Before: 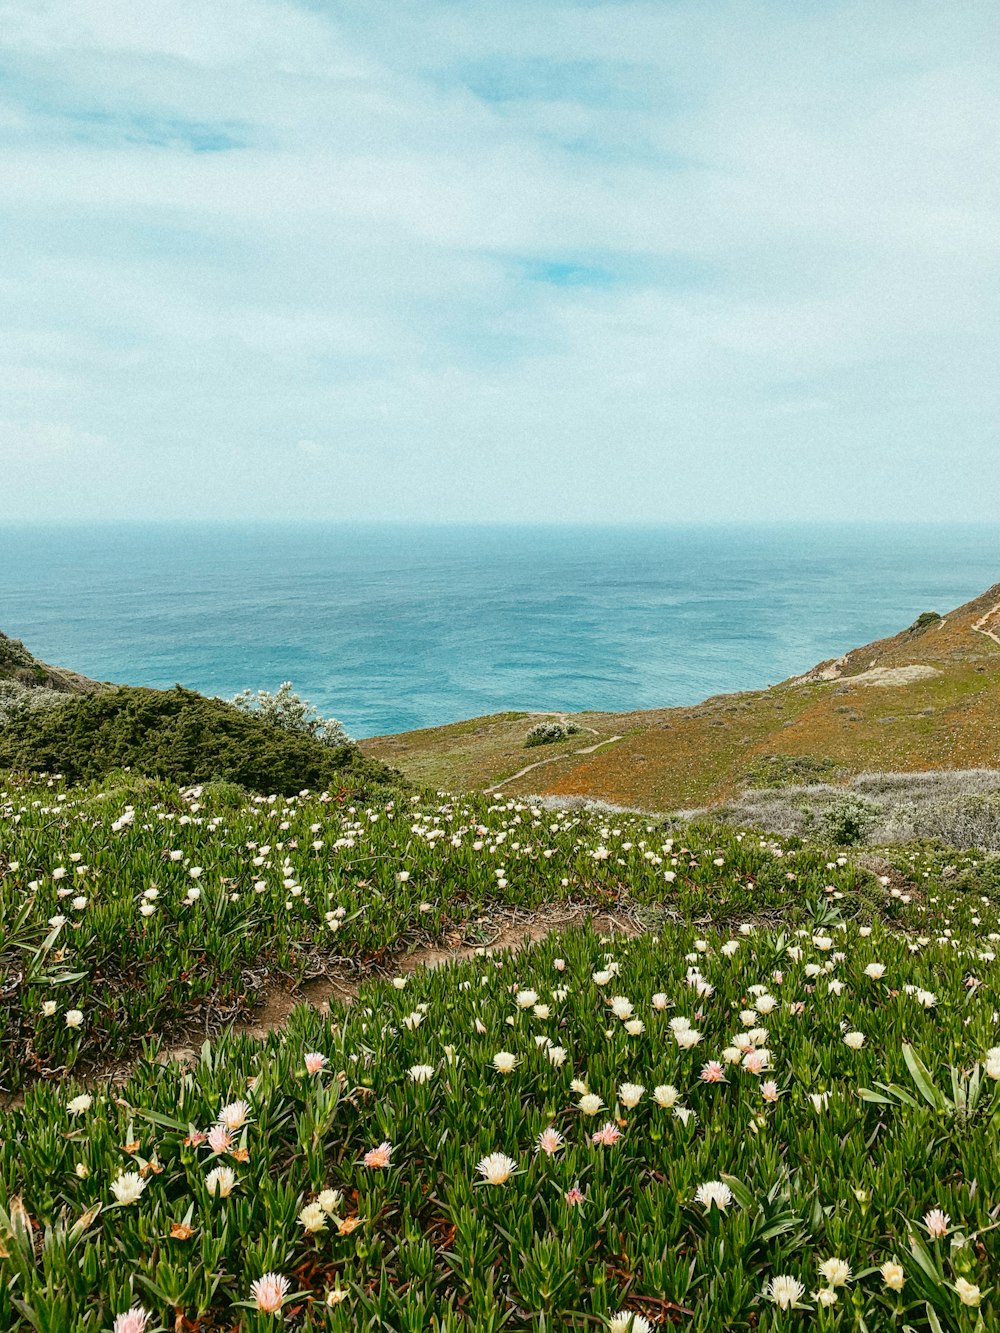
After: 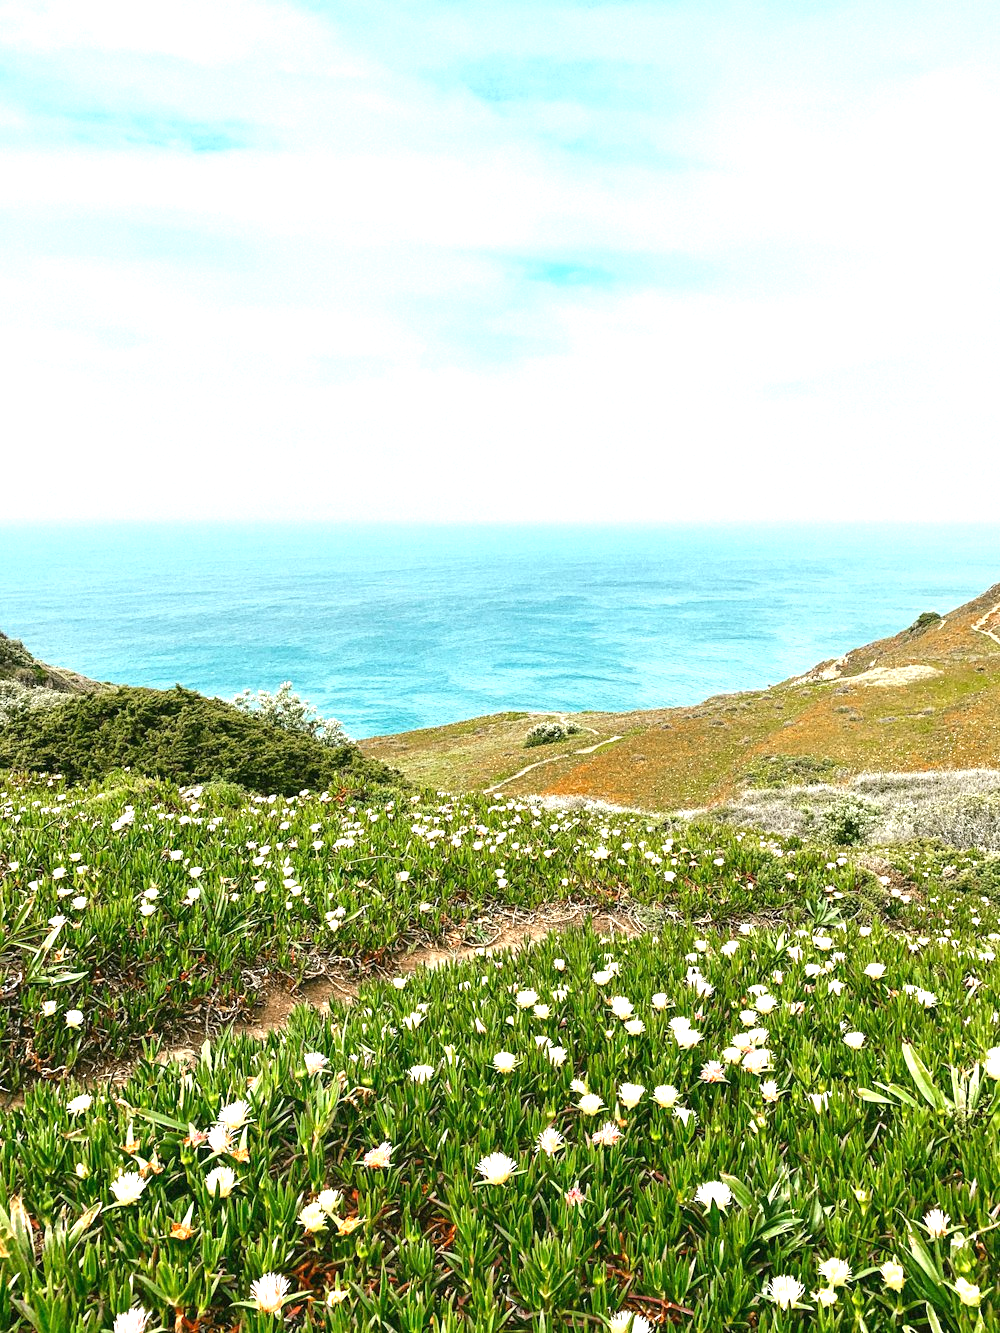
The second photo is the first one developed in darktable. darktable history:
exposure: black level correction 0, exposure 1.3 EV, compensate exposure bias true, compensate highlight preservation false
graduated density: on, module defaults
